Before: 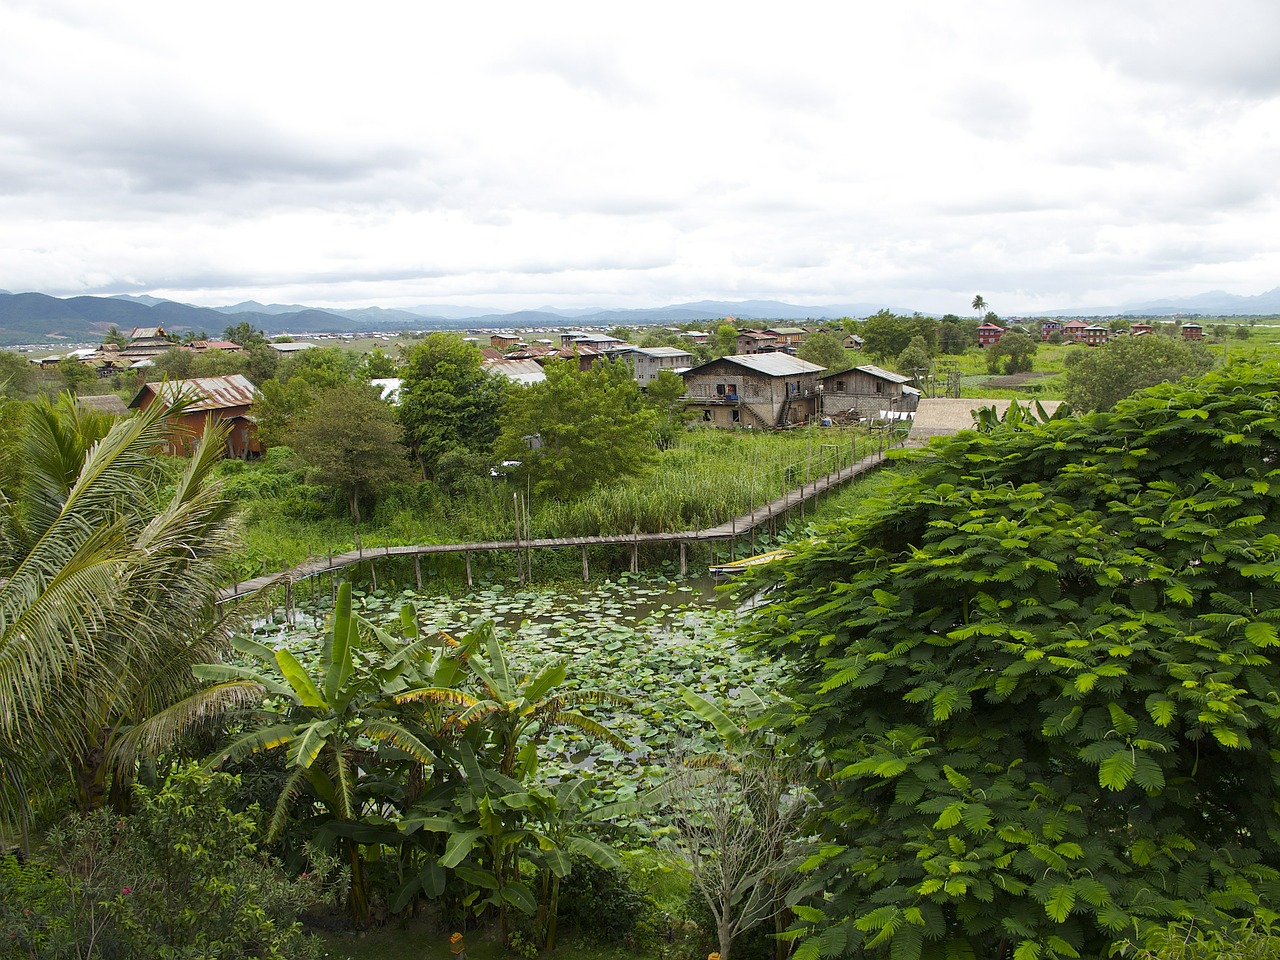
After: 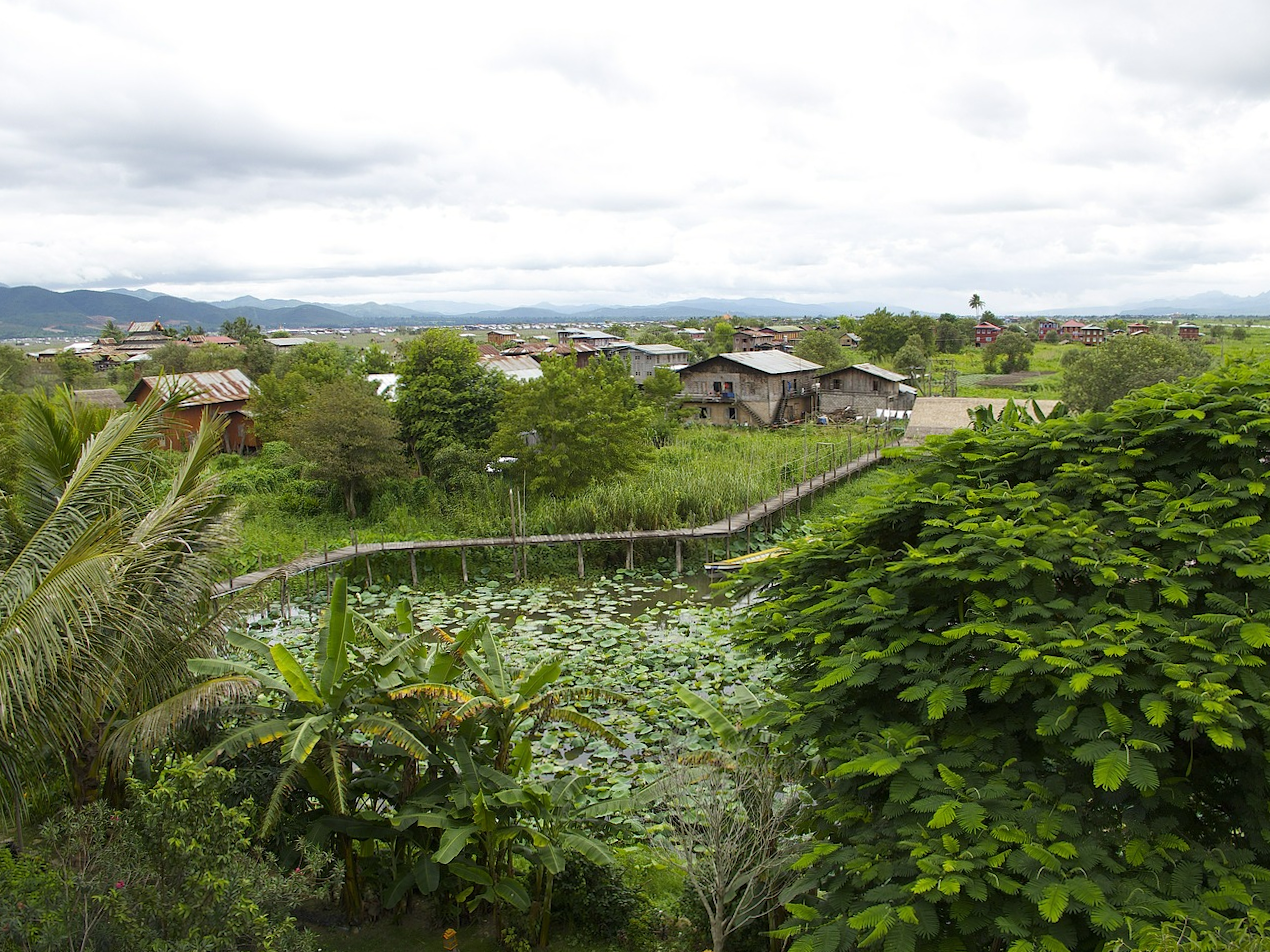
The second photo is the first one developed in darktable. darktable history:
crop and rotate: angle -0.335°
